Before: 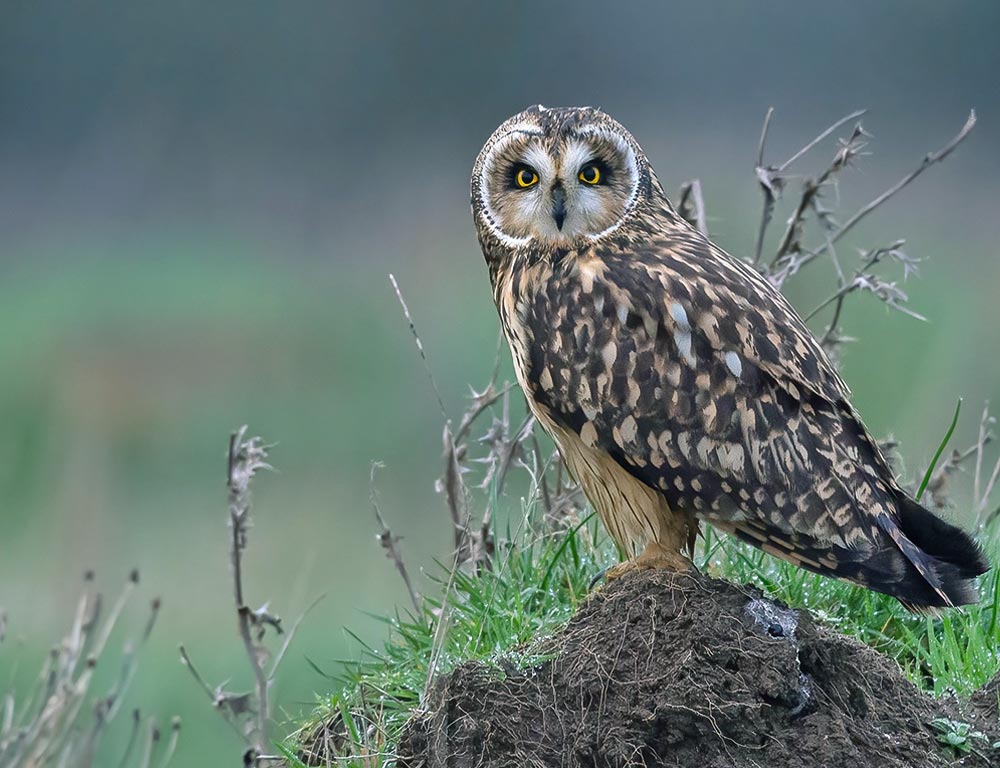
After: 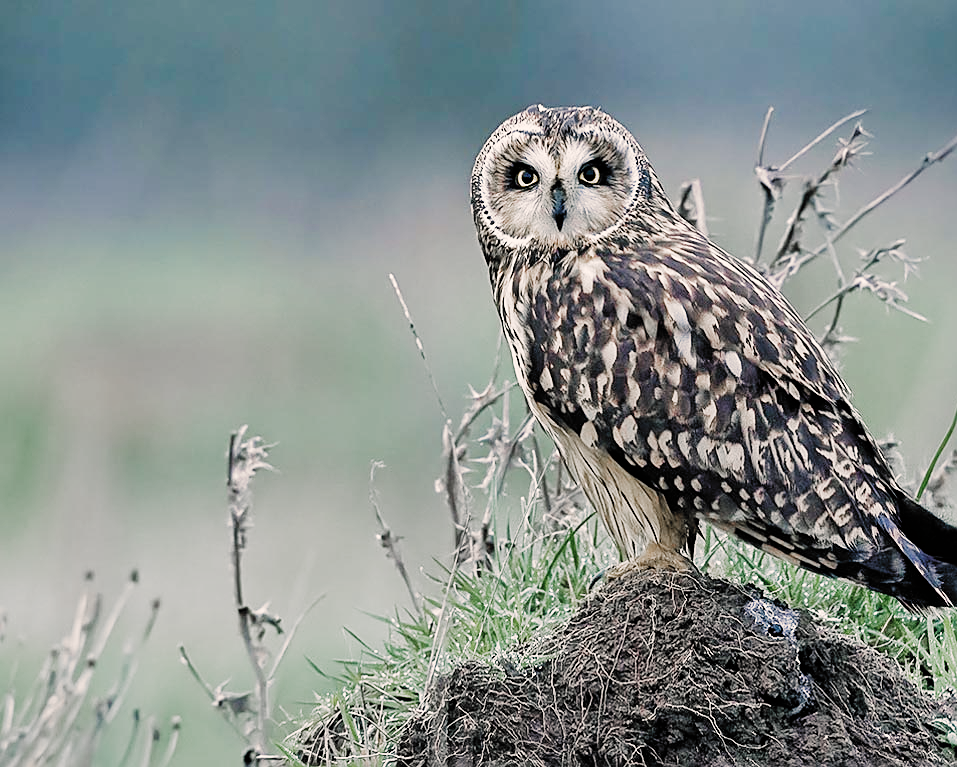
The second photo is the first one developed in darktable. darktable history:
exposure: black level correction 0, exposure 0.697 EV, compensate highlight preservation false
color correction: highlights a* 3.76, highlights b* 5.12
filmic rgb: black relative exposure -5.13 EV, white relative exposure 3.97 EV, hardness 2.89, contrast 1.3, highlights saturation mix -28.59%, preserve chrominance no, color science v3 (2019), use custom middle-gray values true
sharpen: on, module defaults
crop: right 4.292%, bottom 0.022%
color zones: curves: ch1 [(0, 0.708) (0.088, 0.648) (0.245, 0.187) (0.429, 0.326) (0.571, 0.498) (0.714, 0.5) (0.857, 0.5) (1, 0.708)]
contrast brightness saturation: saturation 0.132
